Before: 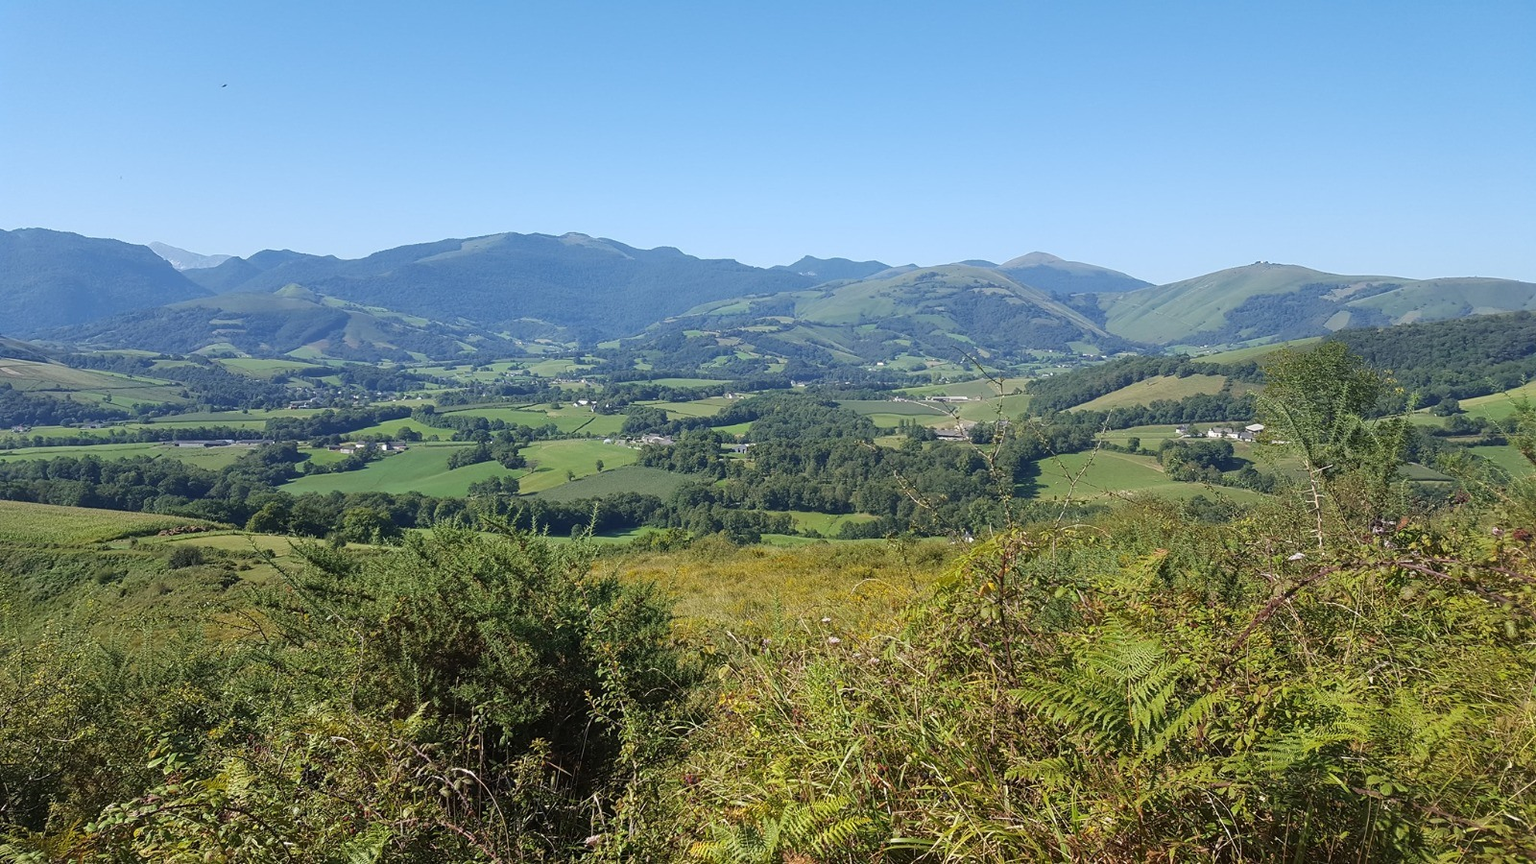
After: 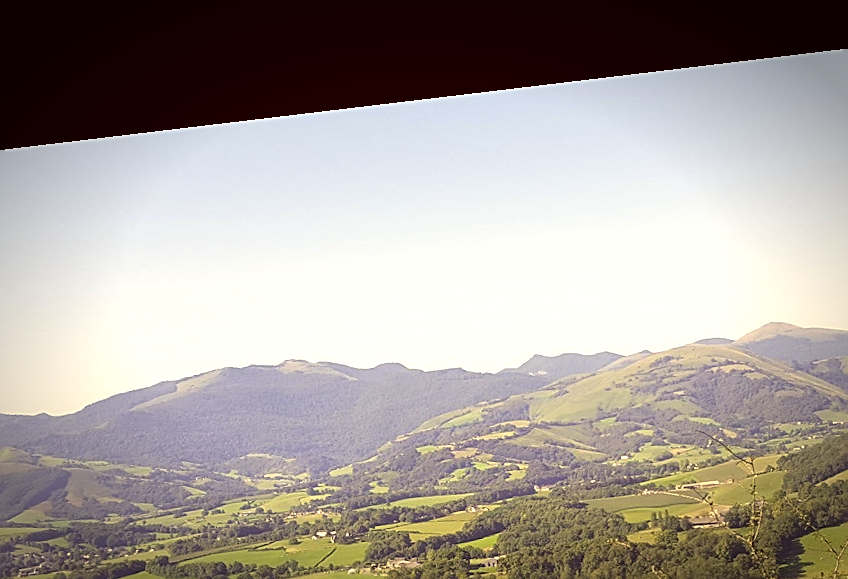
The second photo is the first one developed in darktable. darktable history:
crop: left 19.556%, right 30.401%, bottom 46.458%
exposure: black level correction 0, exposure 0.877 EV, compensate exposure bias true, compensate highlight preservation false
vignetting: fall-off start 70.97%, brightness -0.584, saturation -0.118, width/height ratio 1.333
rotate and perspective: rotation -6.83°, automatic cropping off
color correction: highlights a* 10.12, highlights b* 39.04, shadows a* 14.62, shadows b* 3.37
rgb levels: preserve colors max RGB
sharpen: on, module defaults
